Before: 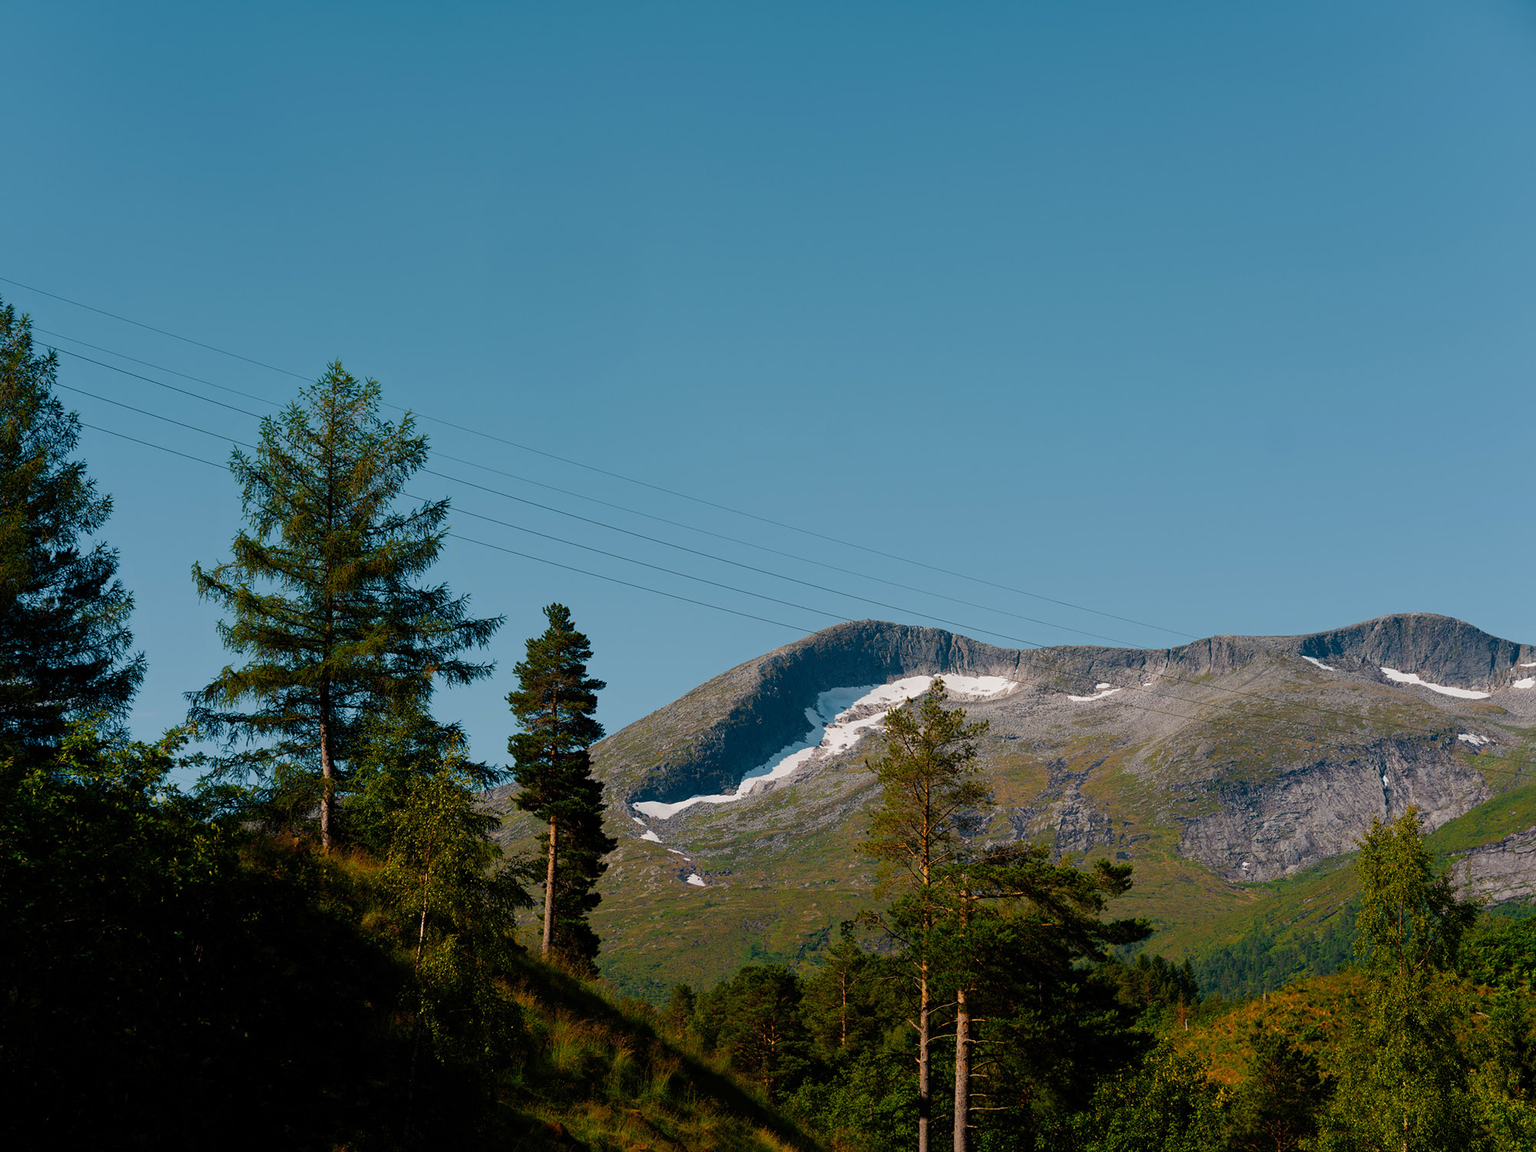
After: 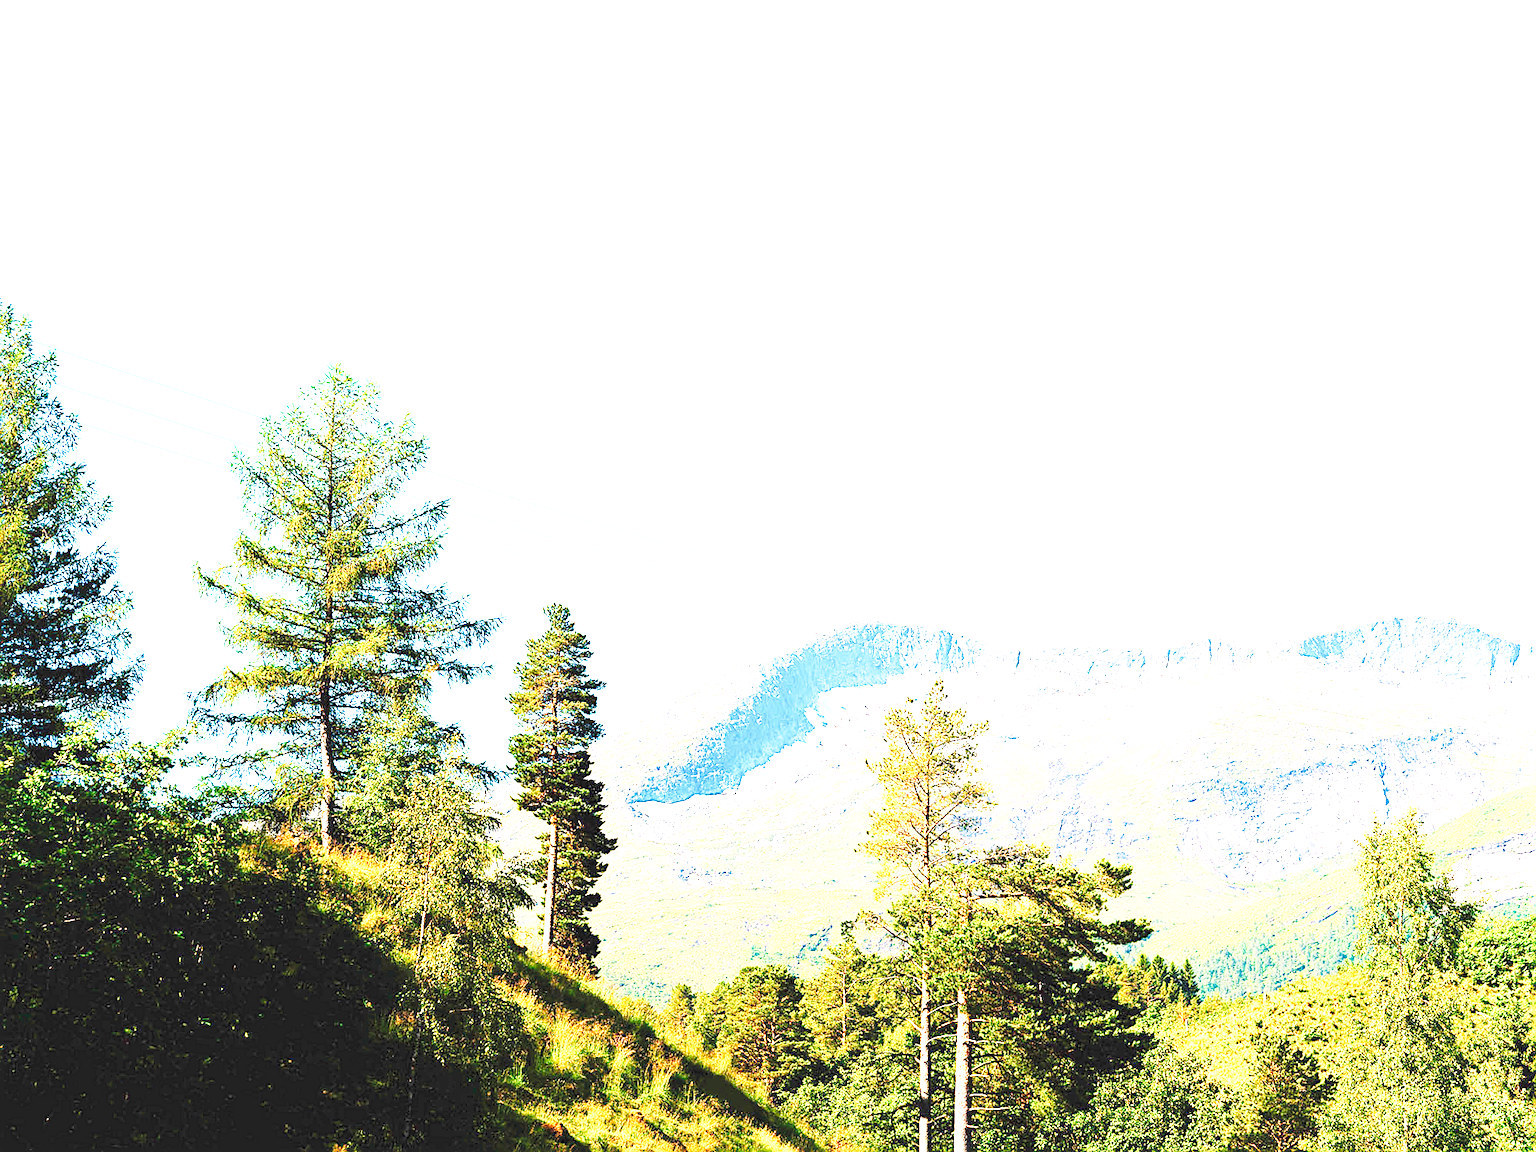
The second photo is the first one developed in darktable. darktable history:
tone curve: curves: ch0 [(0, 0) (0.003, 0.037) (0.011, 0.061) (0.025, 0.104) (0.044, 0.145) (0.069, 0.145) (0.1, 0.127) (0.136, 0.175) (0.177, 0.207) (0.224, 0.252) (0.277, 0.341) (0.335, 0.446) (0.399, 0.554) (0.468, 0.658) (0.543, 0.757) (0.623, 0.843) (0.709, 0.919) (0.801, 0.958) (0.898, 0.975) (1, 1)], preserve colors none
sharpen: on, module defaults
exposure: black level correction 0, exposure 4 EV, compensate exposure bias true, compensate highlight preservation false
tone equalizer: on, module defaults
